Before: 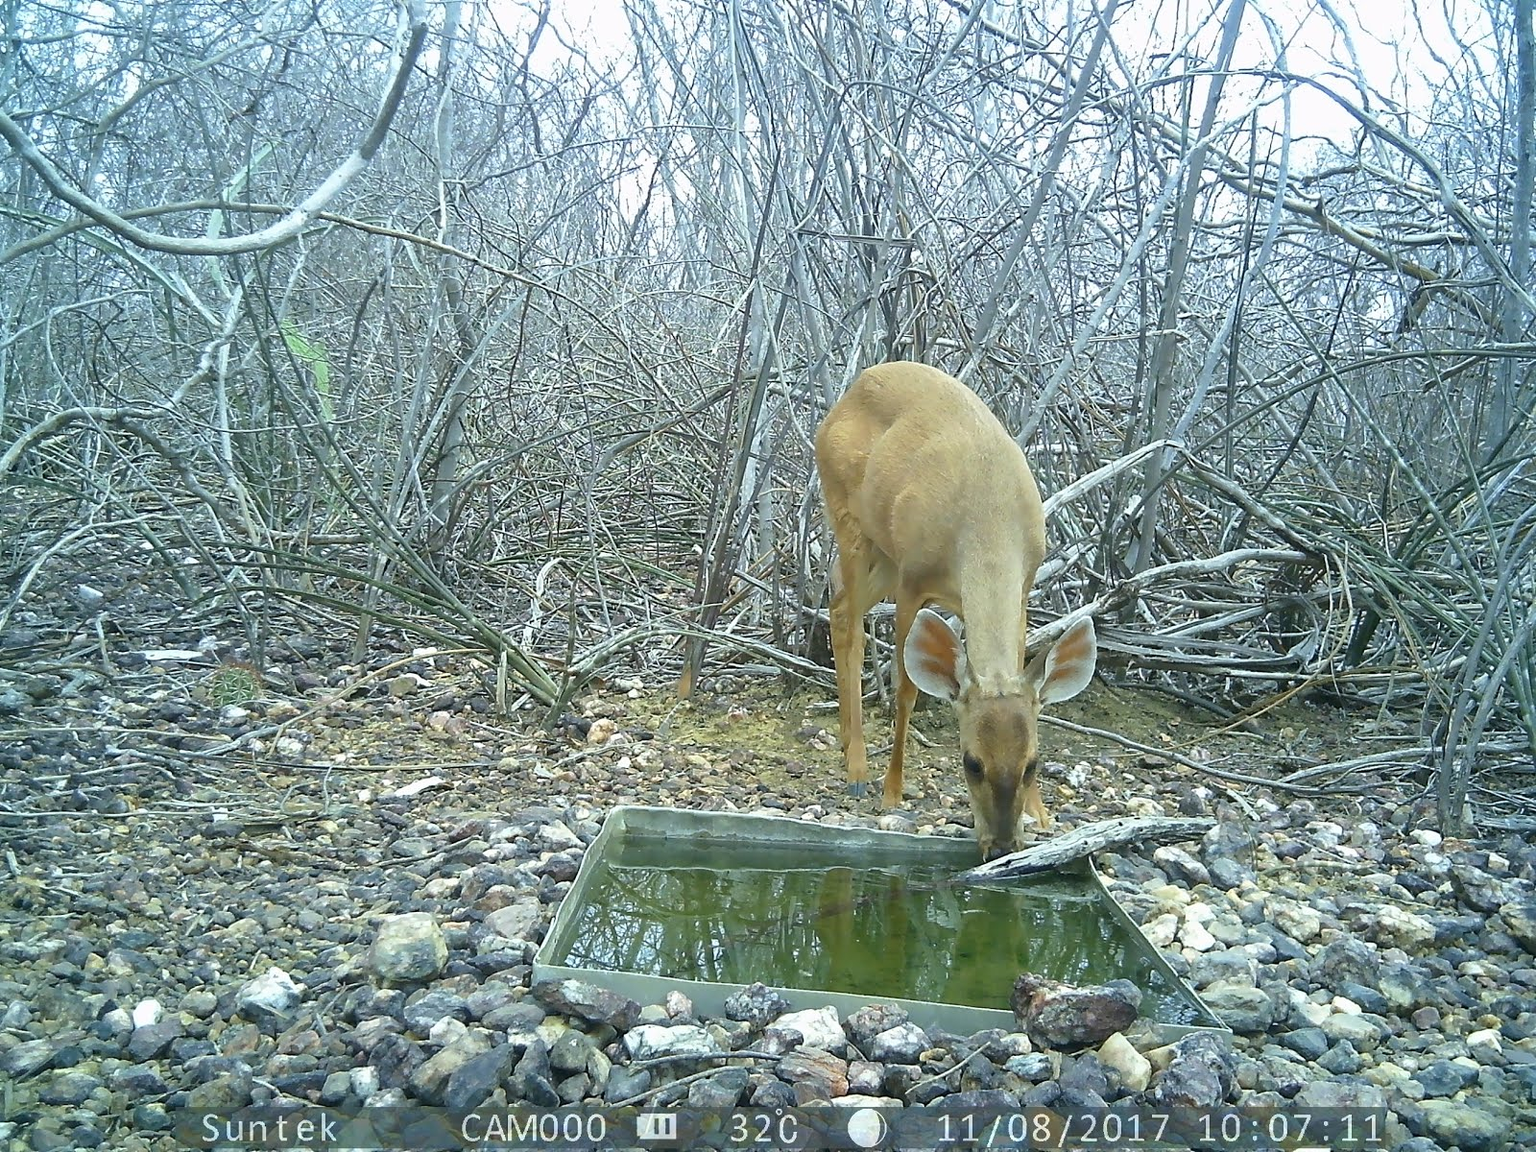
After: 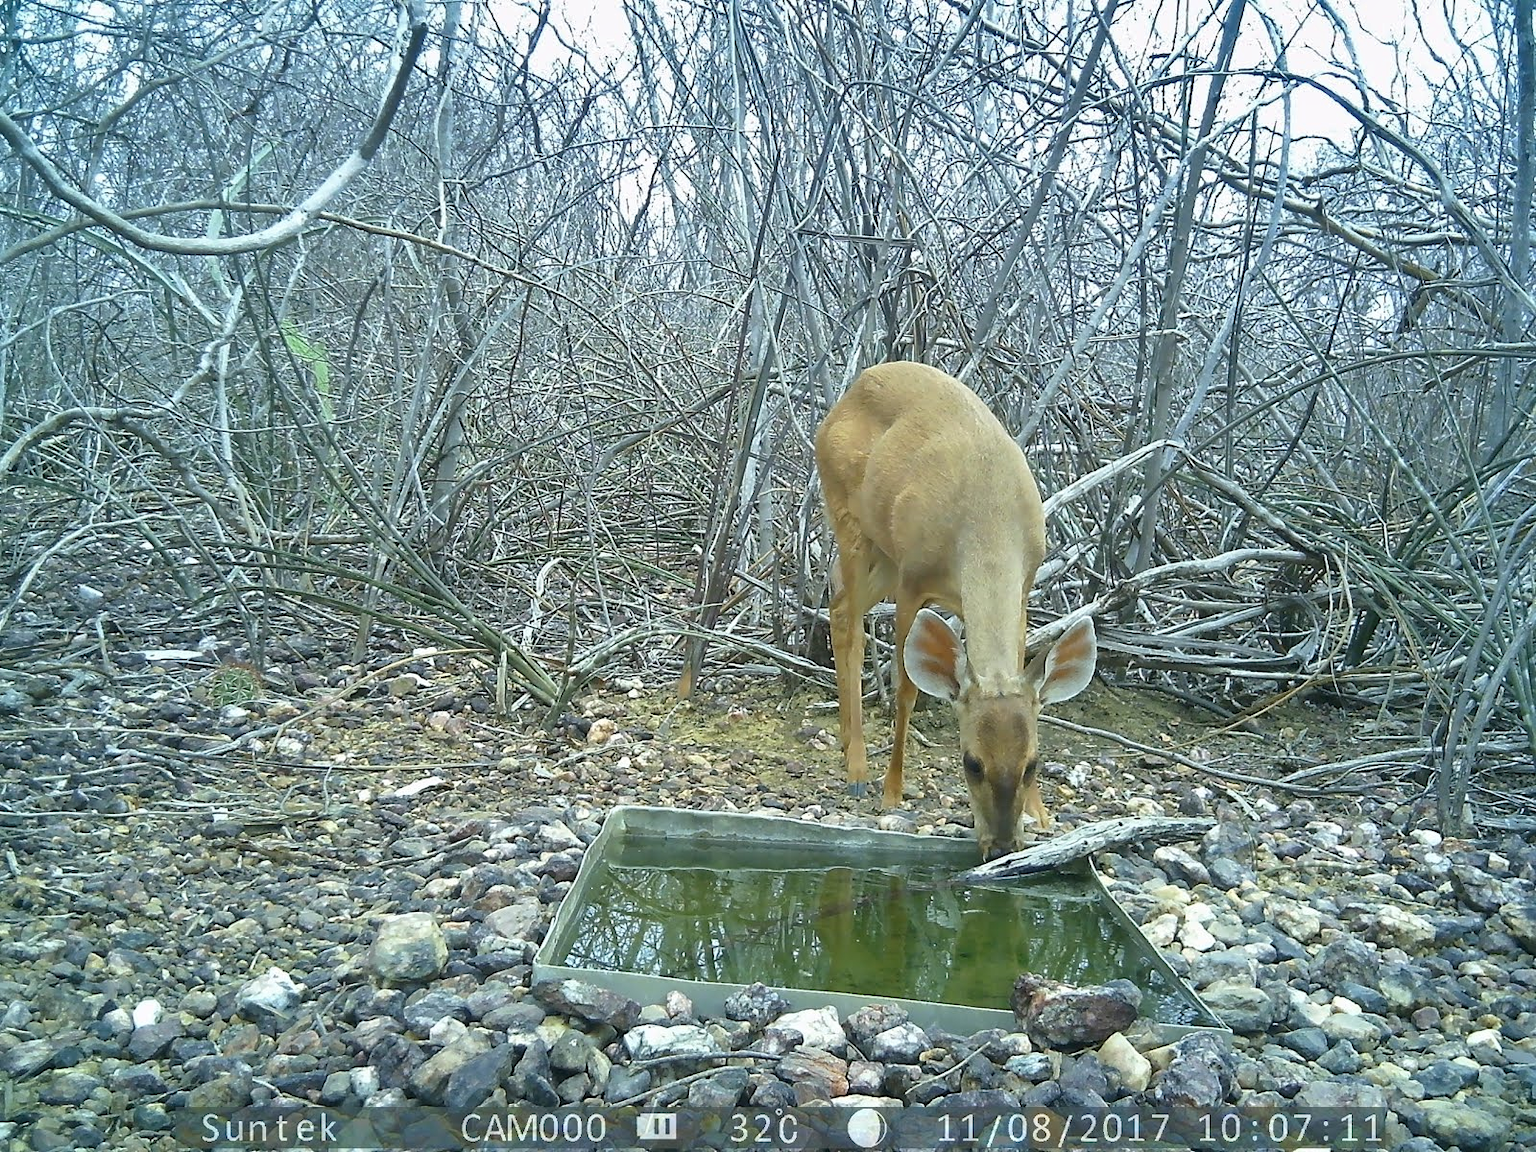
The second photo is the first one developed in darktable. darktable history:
shadows and highlights: radius 106.43, shadows 23.92, highlights -57.98, low approximation 0.01, soften with gaussian
